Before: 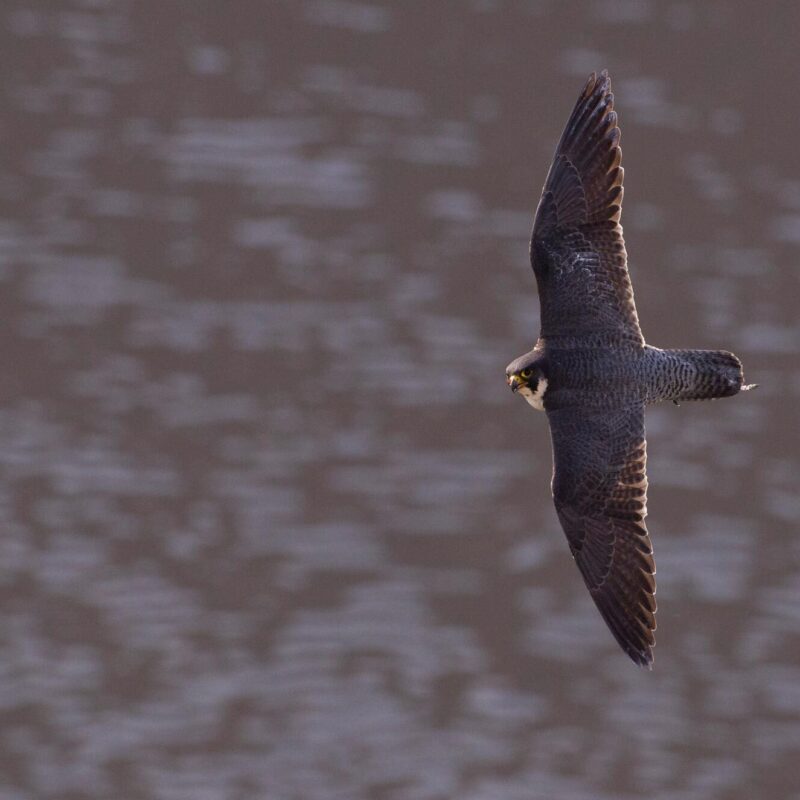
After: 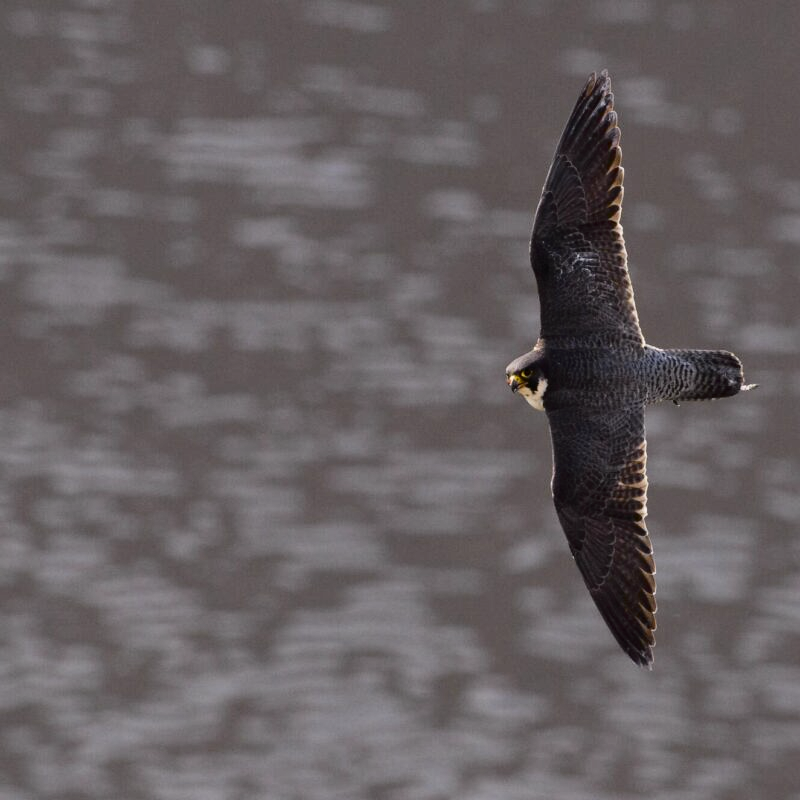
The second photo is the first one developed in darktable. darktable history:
tone curve: curves: ch0 [(0, 0) (0.136, 0.084) (0.346, 0.366) (0.489, 0.559) (0.66, 0.748) (0.849, 0.902) (1, 0.974)]; ch1 [(0, 0) (0.353, 0.344) (0.45, 0.46) (0.498, 0.498) (0.521, 0.512) (0.563, 0.559) (0.592, 0.605) (0.641, 0.673) (1, 1)]; ch2 [(0, 0) (0.333, 0.346) (0.375, 0.375) (0.424, 0.43) (0.476, 0.492) (0.502, 0.502) (0.524, 0.531) (0.579, 0.61) (0.612, 0.644) (0.641, 0.722) (1, 1)], color space Lab, independent channels, preserve colors none
